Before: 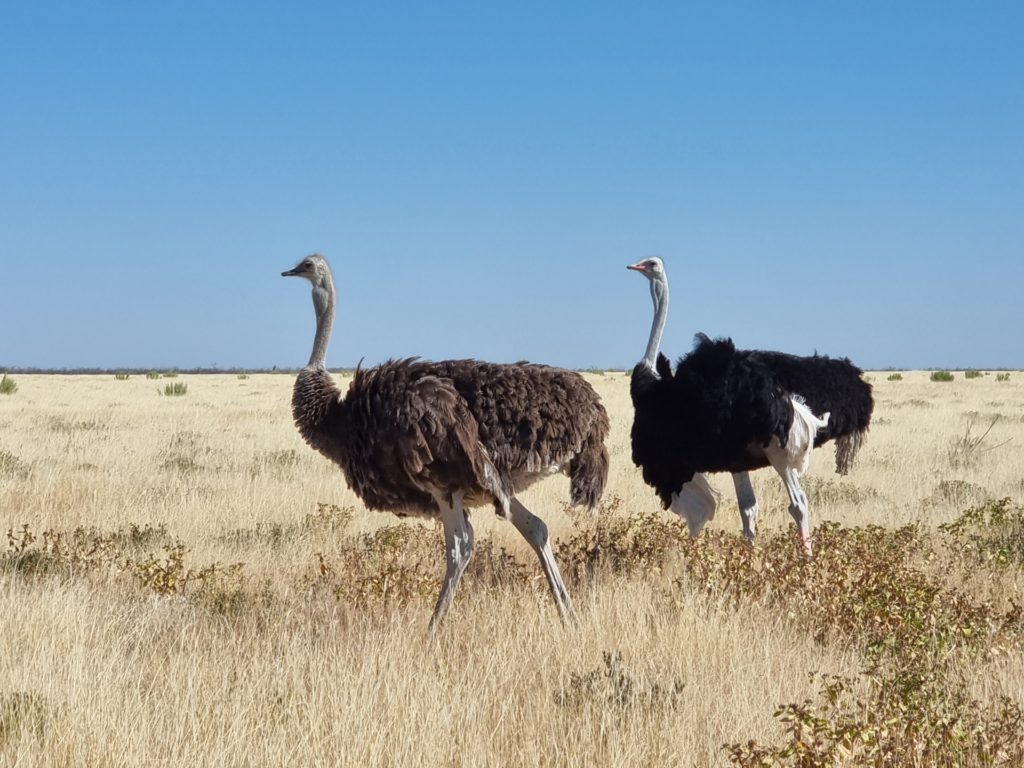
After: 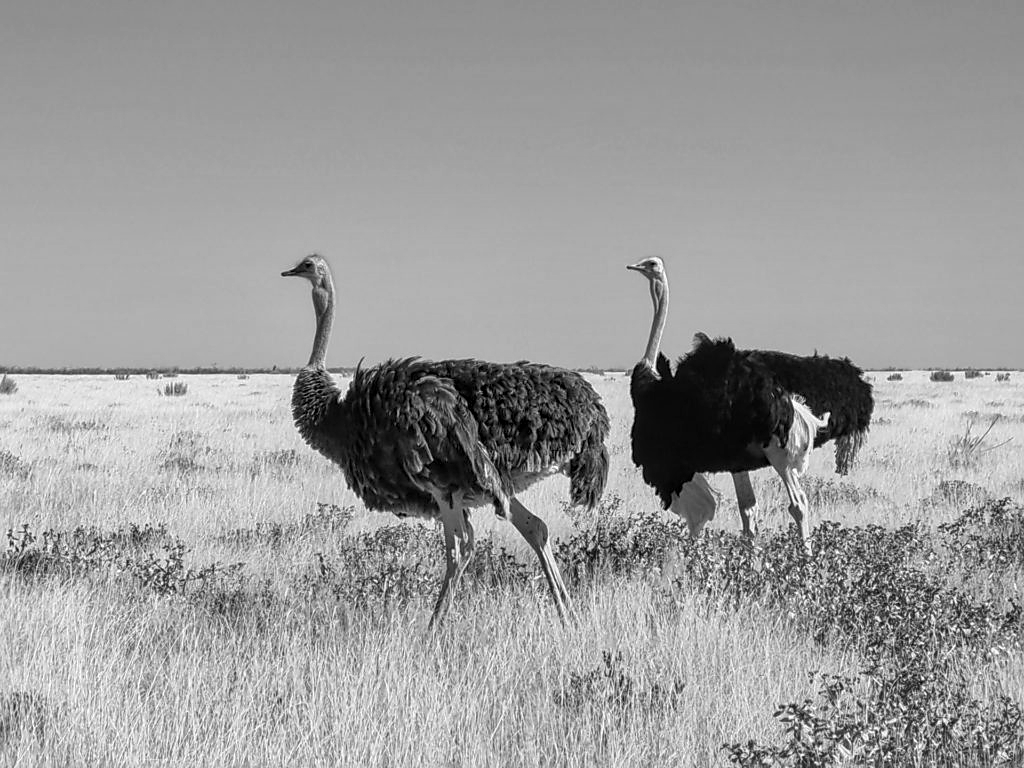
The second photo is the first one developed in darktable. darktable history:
sharpen: radius 1.864, amount 0.398, threshold 1.271
monochrome: on, module defaults
local contrast: detail 130%
